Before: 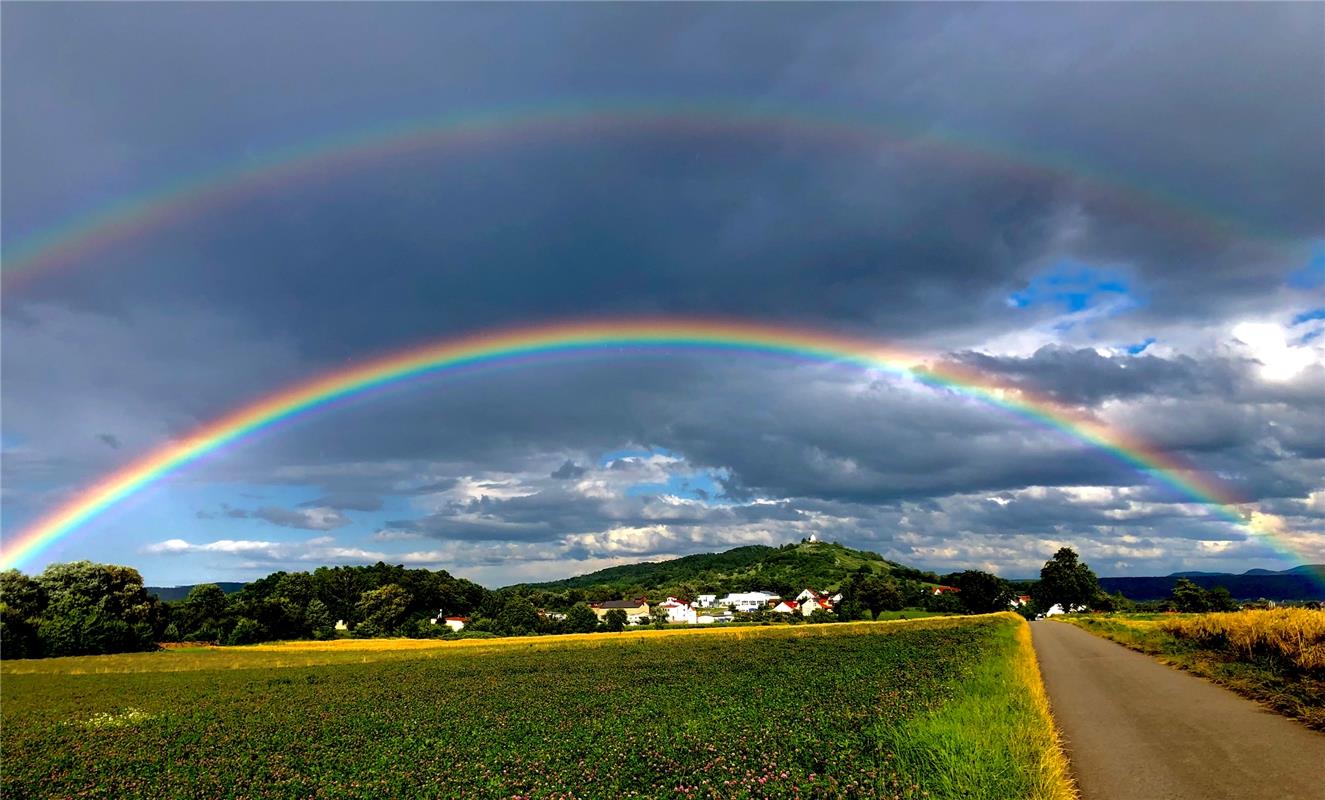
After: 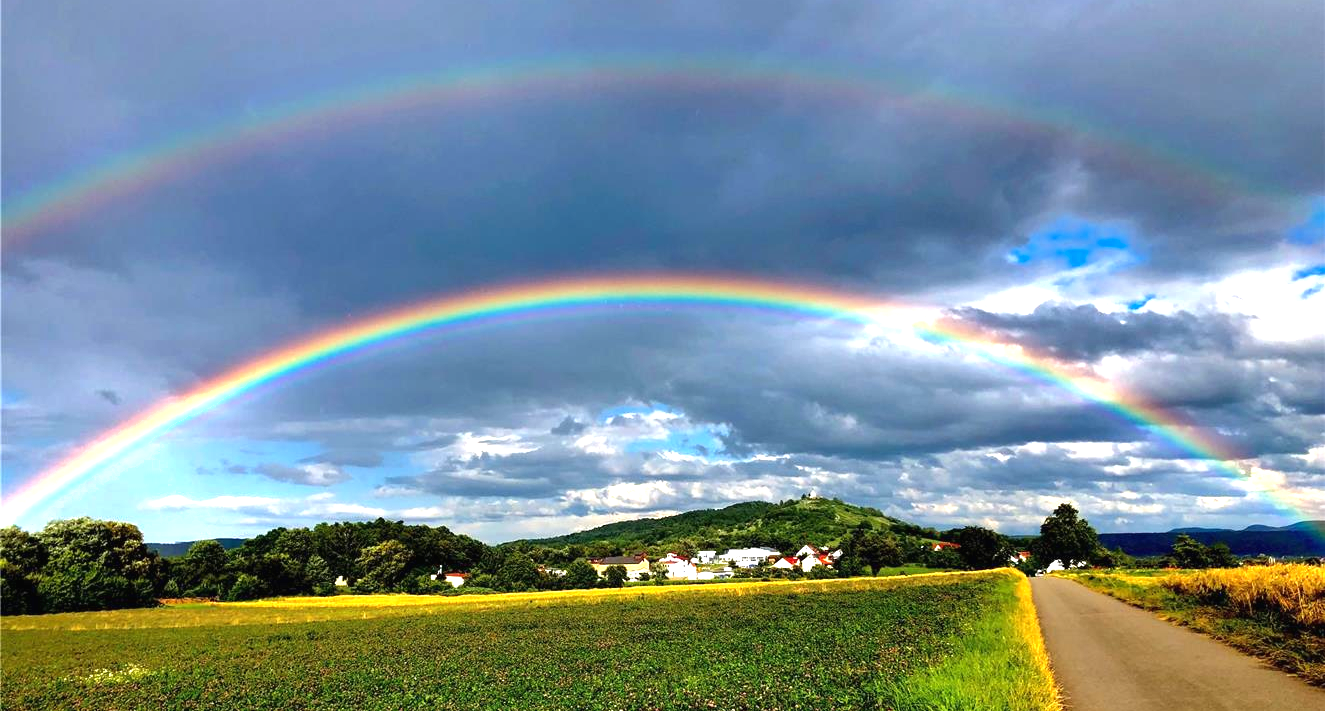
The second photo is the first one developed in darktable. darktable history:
exposure: black level correction -0.001, exposure 0.902 EV, compensate highlight preservation false
crop and rotate: top 5.547%, bottom 5.566%
shadows and highlights: low approximation 0.01, soften with gaussian
